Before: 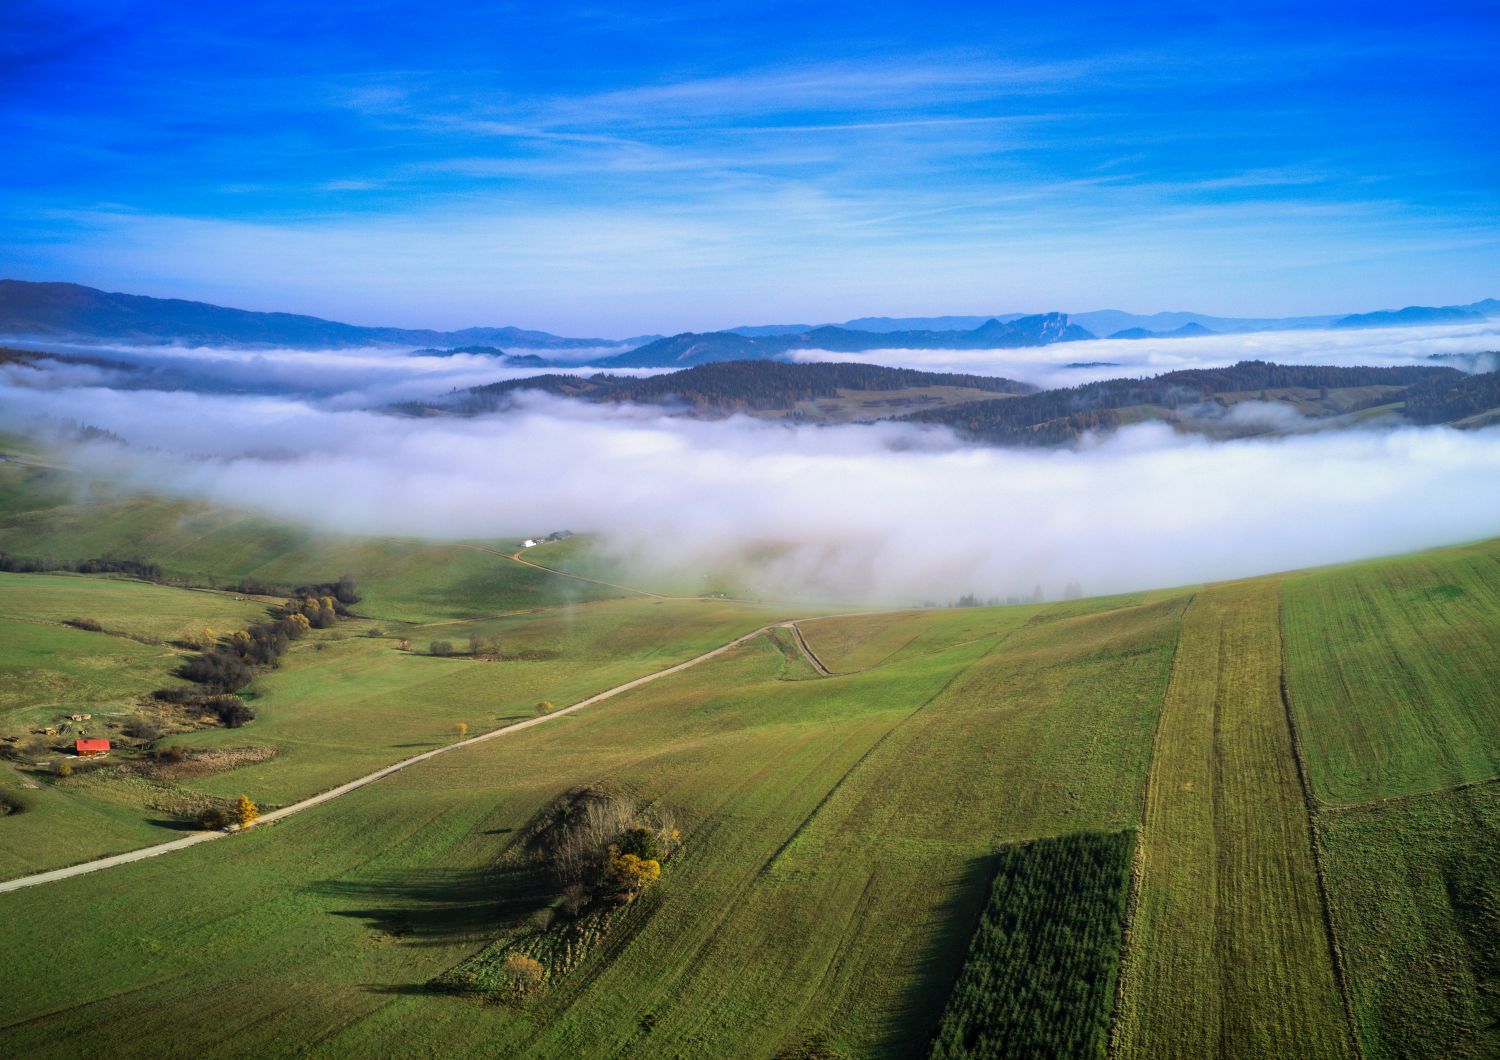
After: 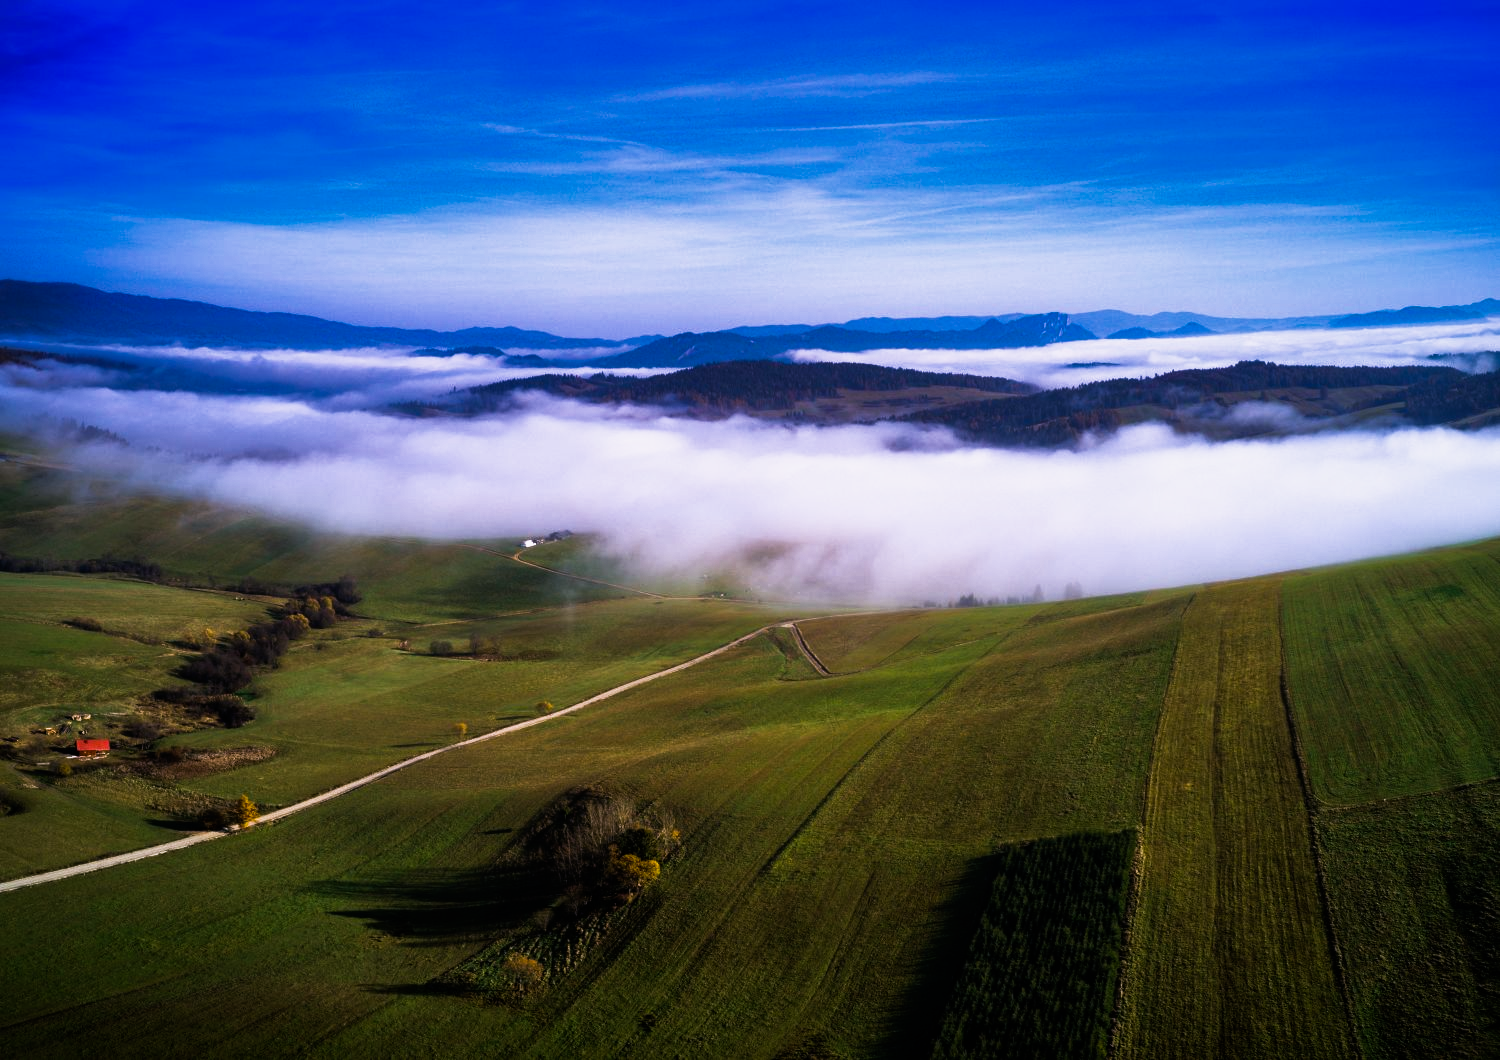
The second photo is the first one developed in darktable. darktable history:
sigmoid: contrast 1.86, skew 0.35
white balance: red 1.066, blue 1.119
rgb curve: curves: ch0 [(0, 0) (0.415, 0.237) (1, 1)]
